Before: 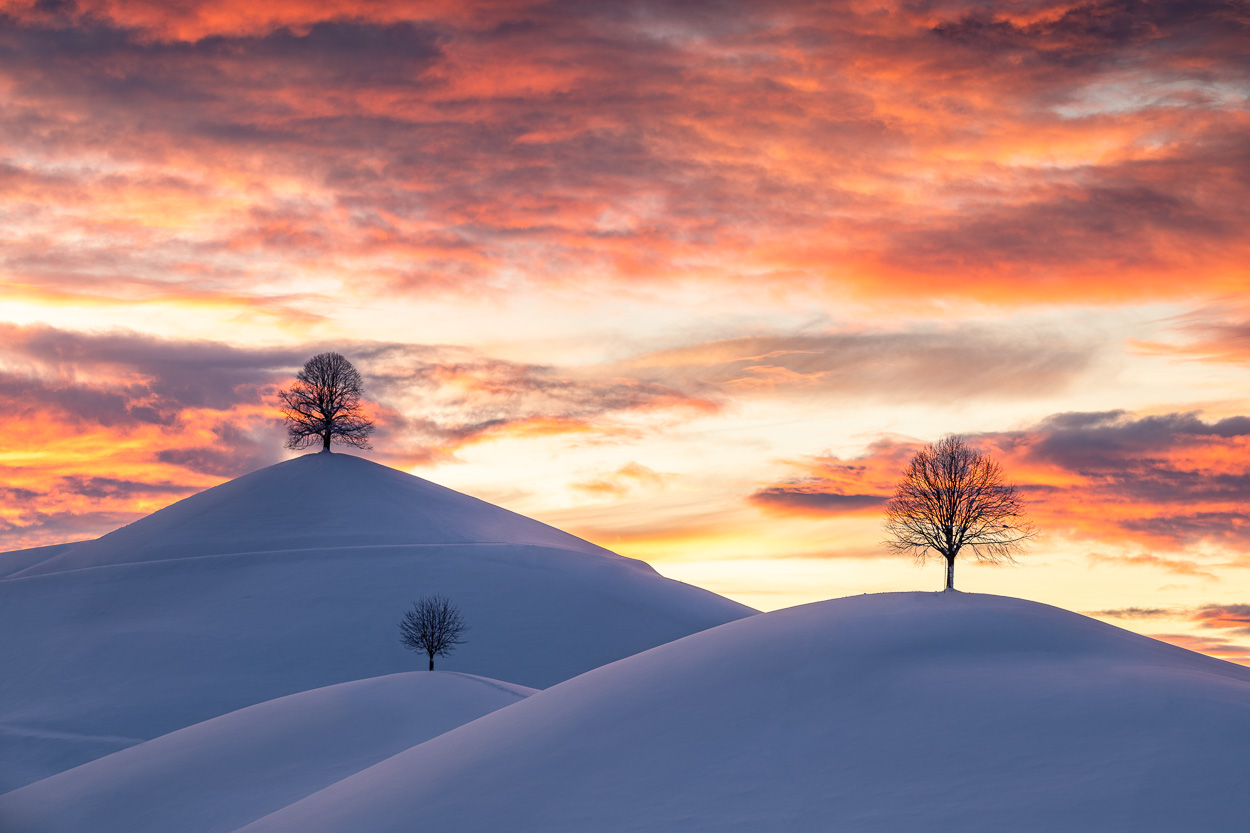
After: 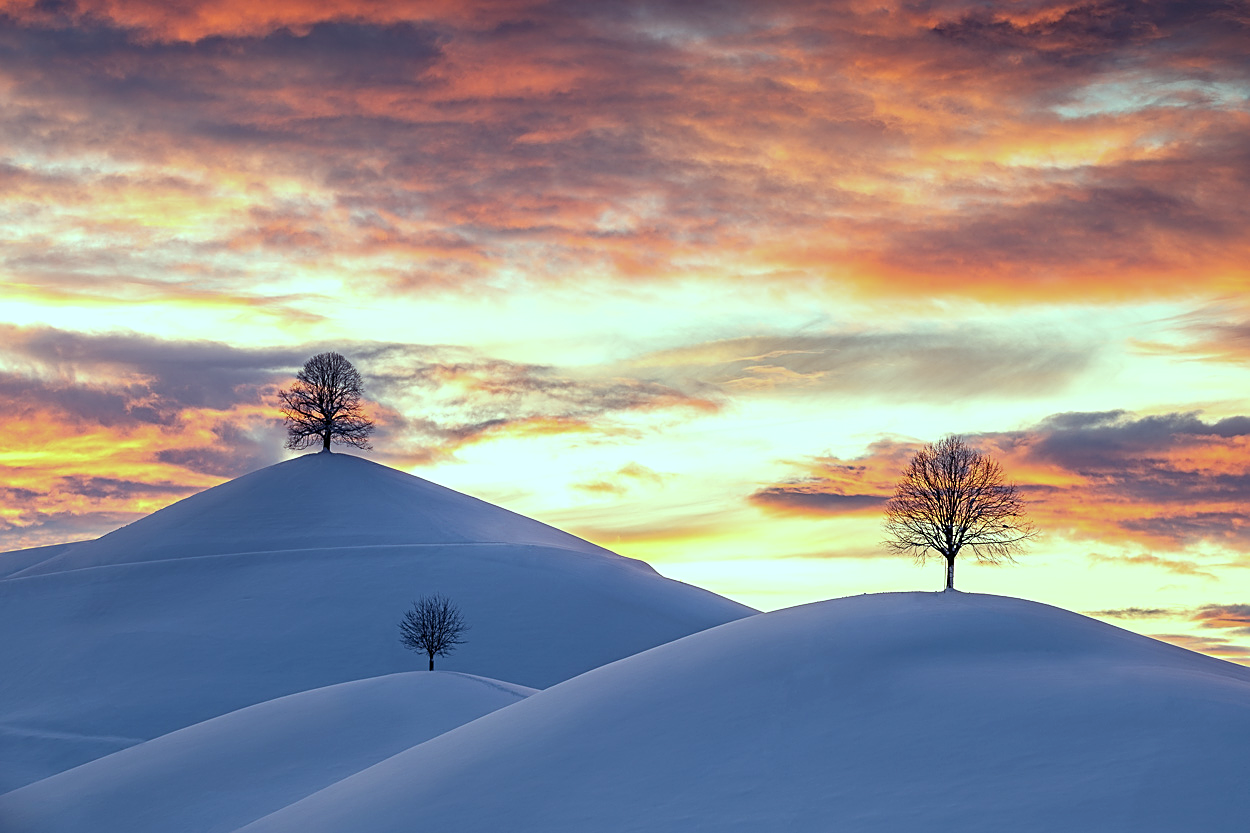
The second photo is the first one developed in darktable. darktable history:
sharpen: on, module defaults
color balance: mode lift, gamma, gain (sRGB), lift [0.997, 0.979, 1.021, 1.011], gamma [1, 1.084, 0.916, 0.998], gain [1, 0.87, 1.13, 1.101], contrast 4.55%, contrast fulcrum 38.24%, output saturation 104.09%
